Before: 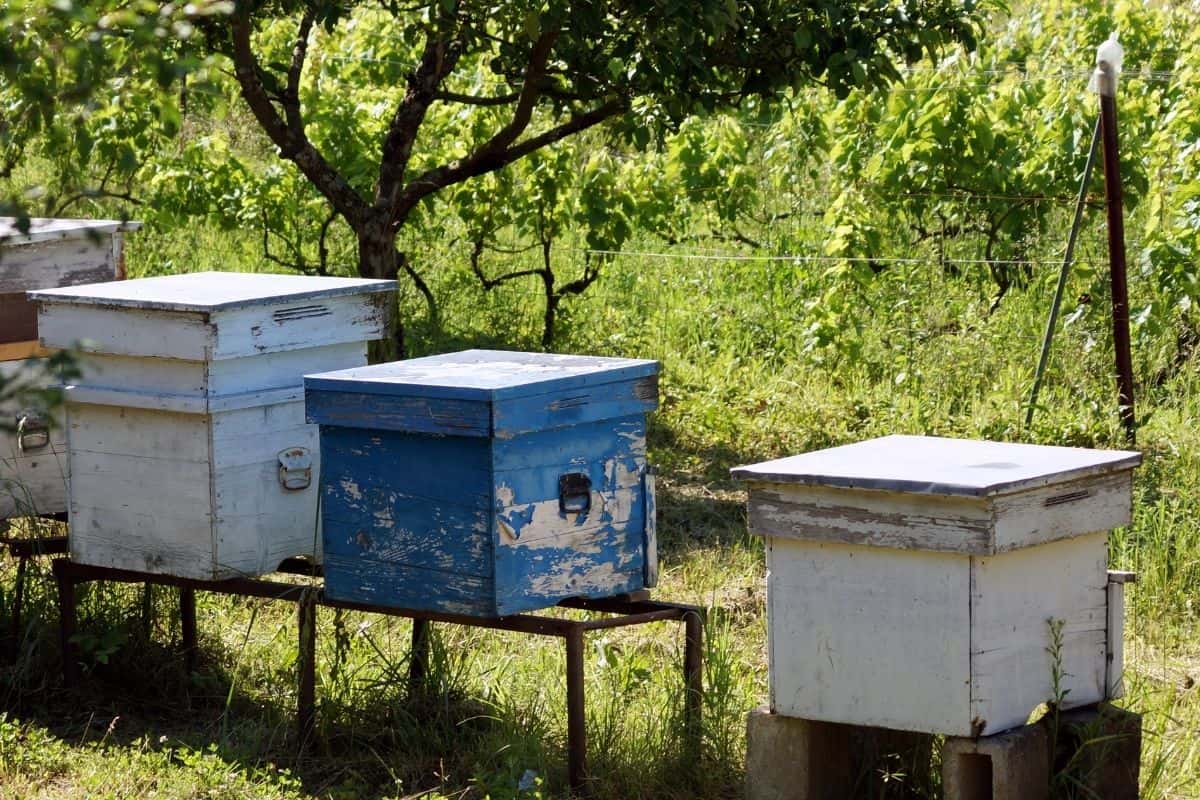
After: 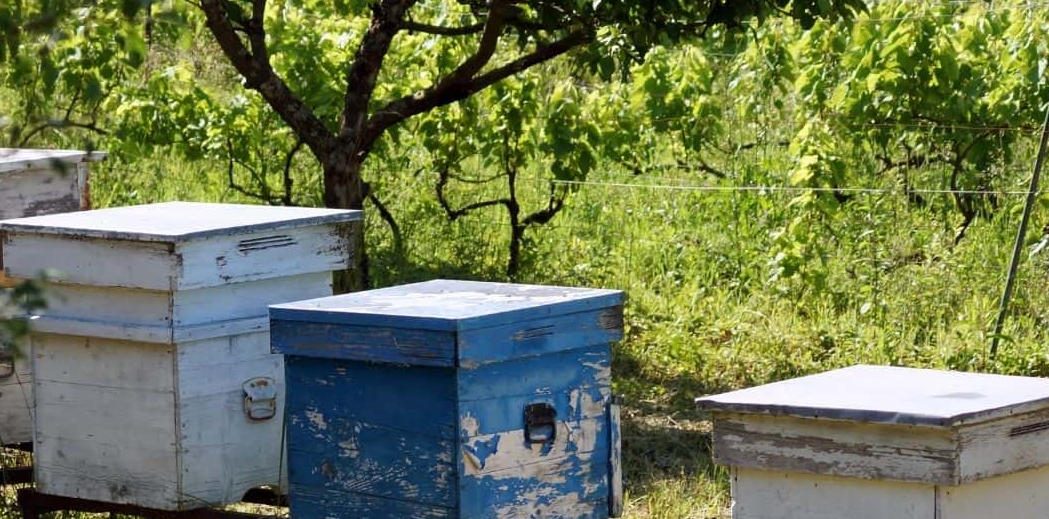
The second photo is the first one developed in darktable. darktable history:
crop: left 2.944%, top 8.864%, right 9.622%, bottom 26.2%
